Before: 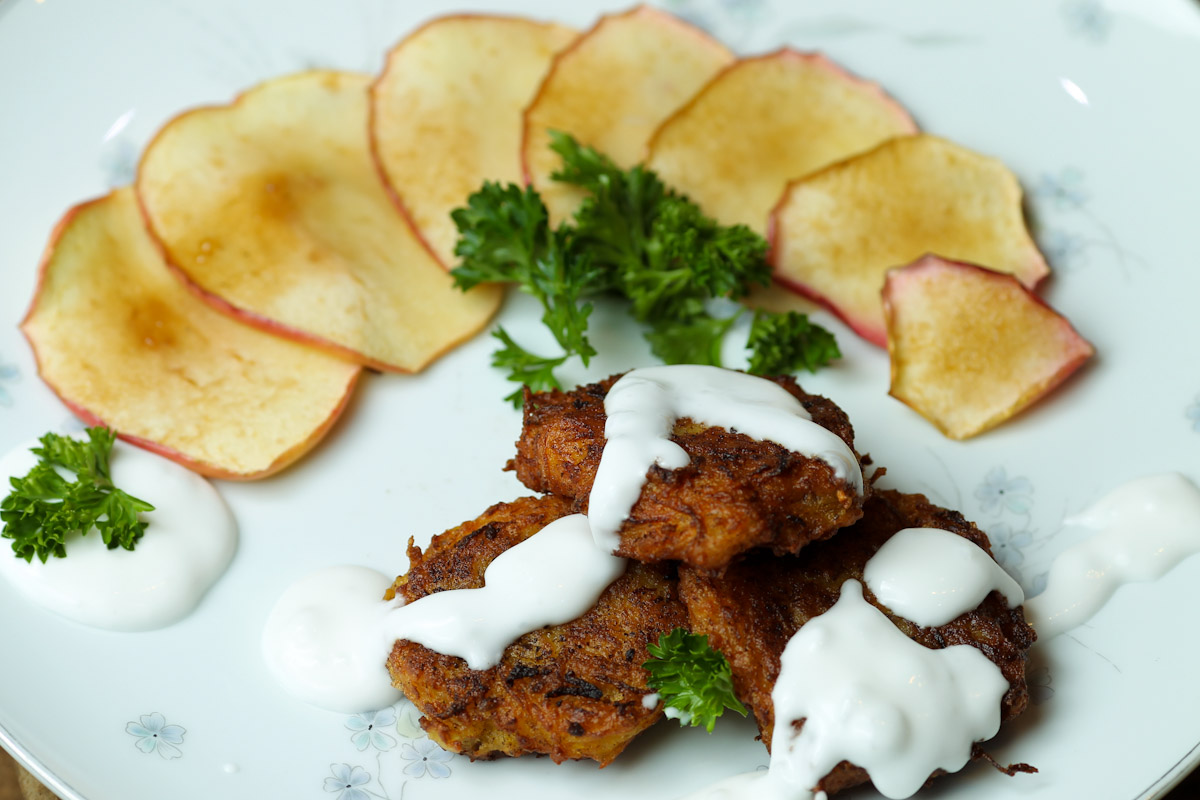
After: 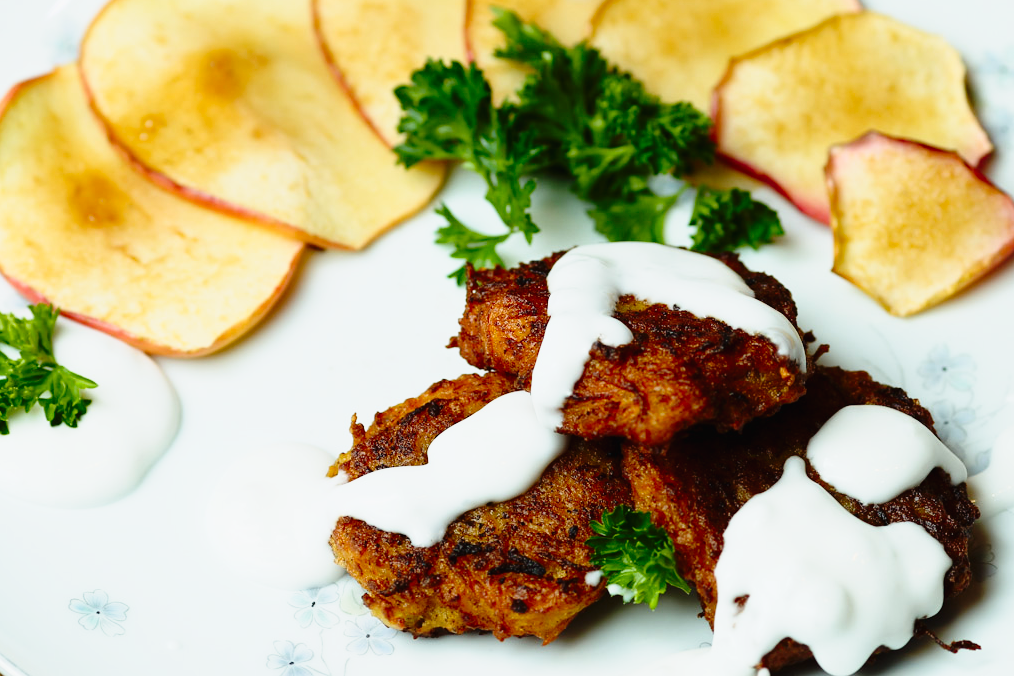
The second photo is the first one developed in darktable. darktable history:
tone curve: curves: ch0 [(0, 0.013) (0.129, 0.1) (0.327, 0.382) (0.489, 0.573) (0.66, 0.748) (0.858, 0.926) (1, 0.977)]; ch1 [(0, 0) (0.353, 0.344) (0.45, 0.46) (0.498, 0.498) (0.521, 0.512) (0.563, 0.559) (0.592, 0.585) (0.647, 0.68) (1, 1)]; ch2 [(0, 0) (0.333, 0.346) (0.375, 0.375) (0.427, 0.44) (0.476, 0.492) (0.511, 0.508) (0.528, 0.533) (0.579, 0.61) (0.612, 0.644) (0.66, 0.715) (1, 1)], preserve colors none
contrast brightness saturation: contrast 0.154, brightness -0.01, saturation 0.1
crop and rotate: left 4.828%, top 15.423%, right 10.661%
